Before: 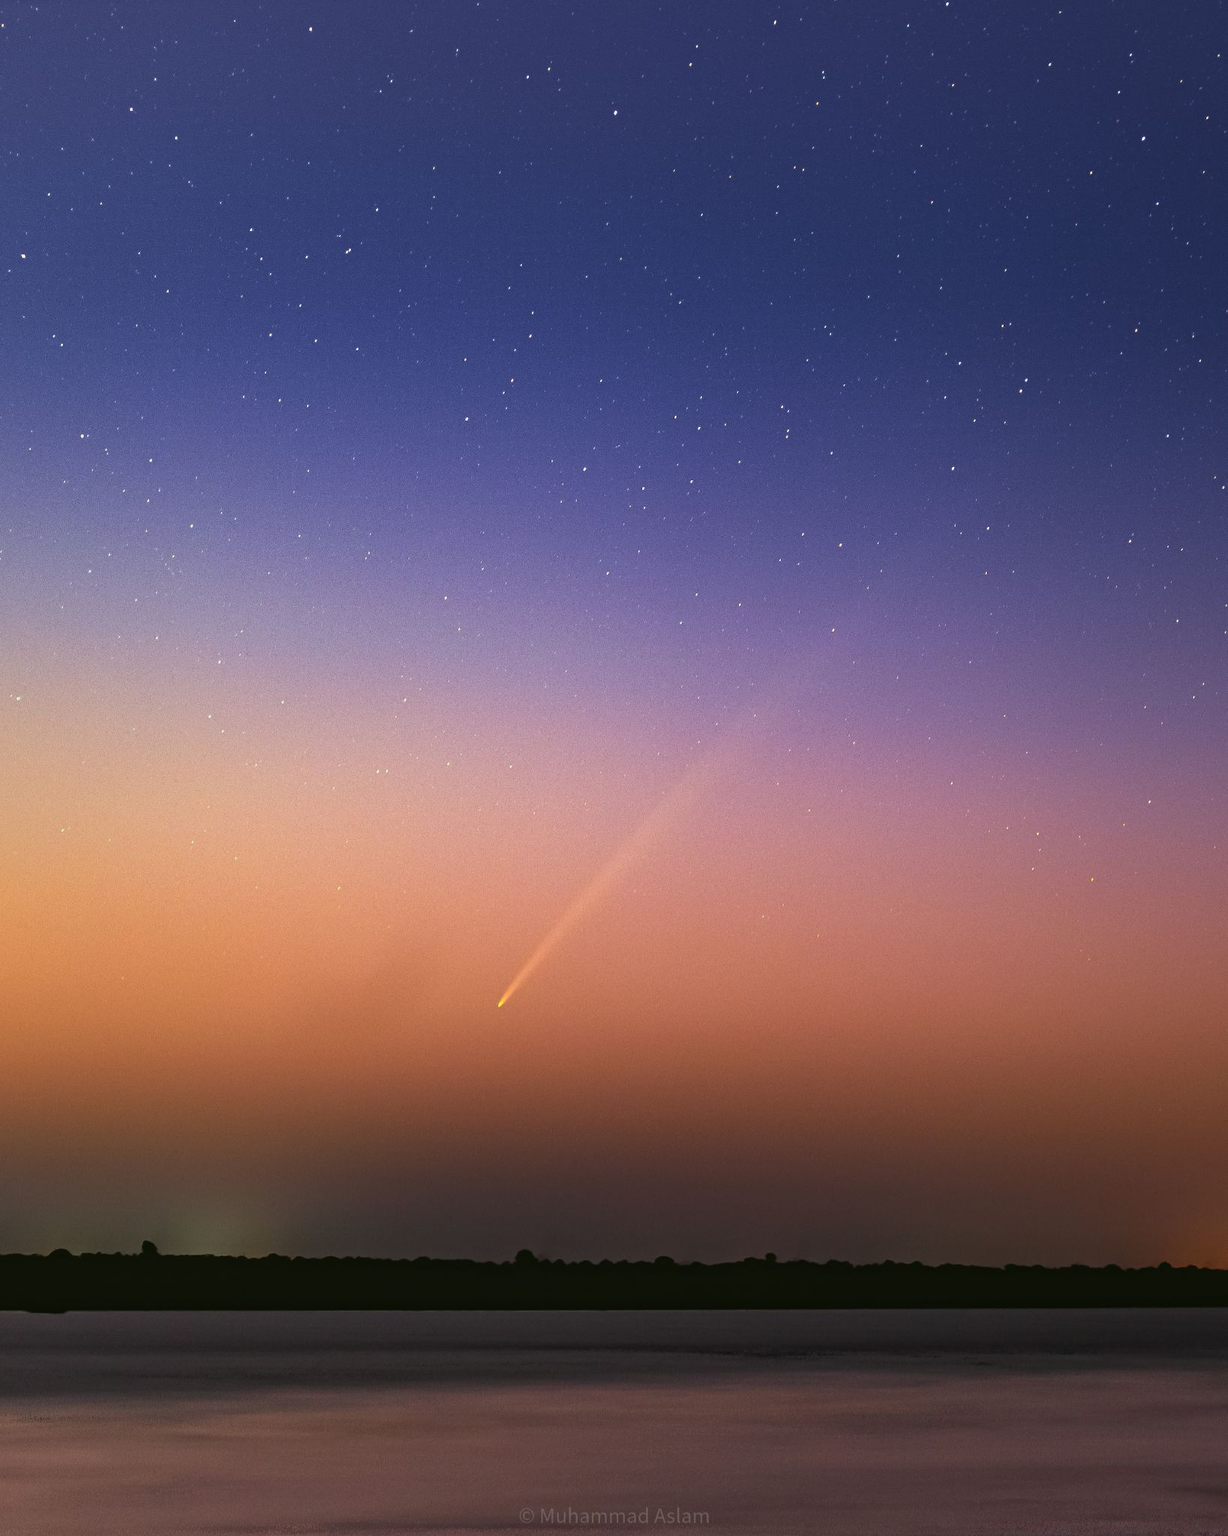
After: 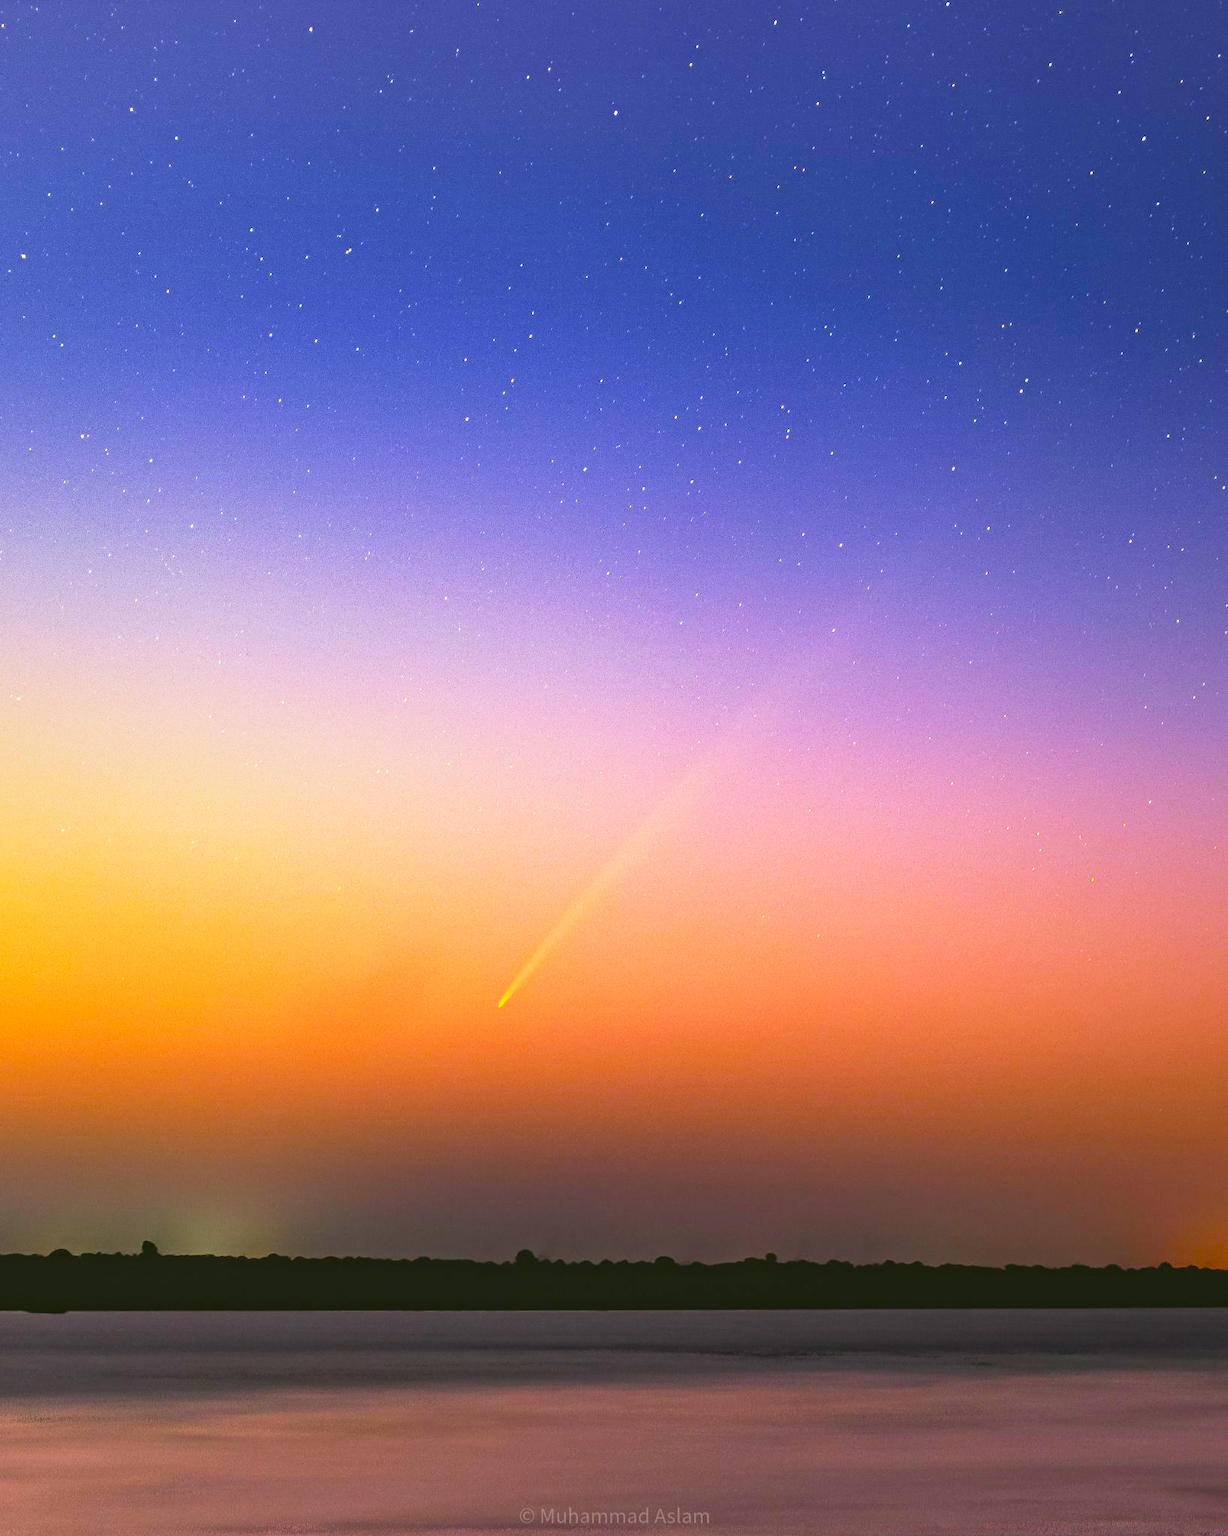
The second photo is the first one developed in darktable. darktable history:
base curve: curves: ch0 [(0, 0) (0.088, 0.125) (0.176, 0.251) (0.354, 0.501) (0.613, 0.749) (1, 0.877)], preserve colors none
color balance rgb: highlights gain › chroma 1.631%, highlights gain › hue 57.32°, linear chroma grading › global chroma 15.38%, perceptual saturation grading › global saturation 25.183%
exposure: black level correction -0.002, exposure 0.541 EV, compensate exposure bias true, compensate highlight preservation false
